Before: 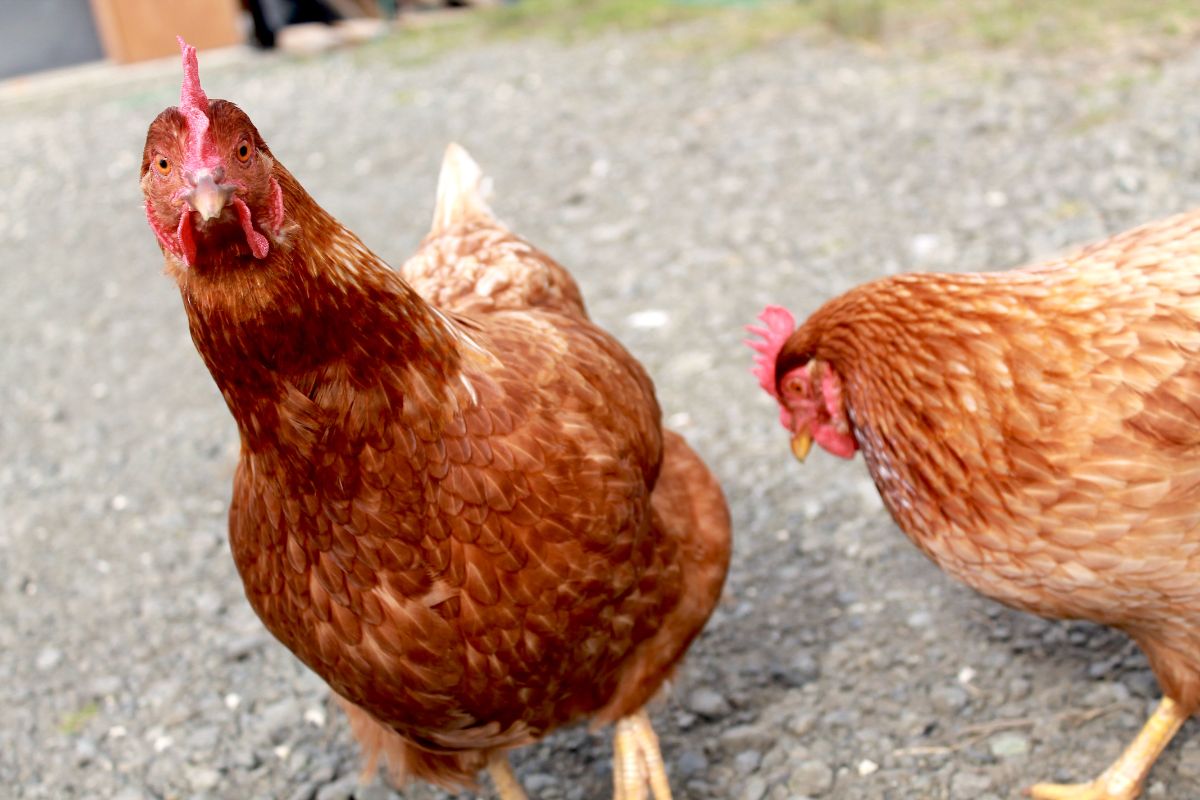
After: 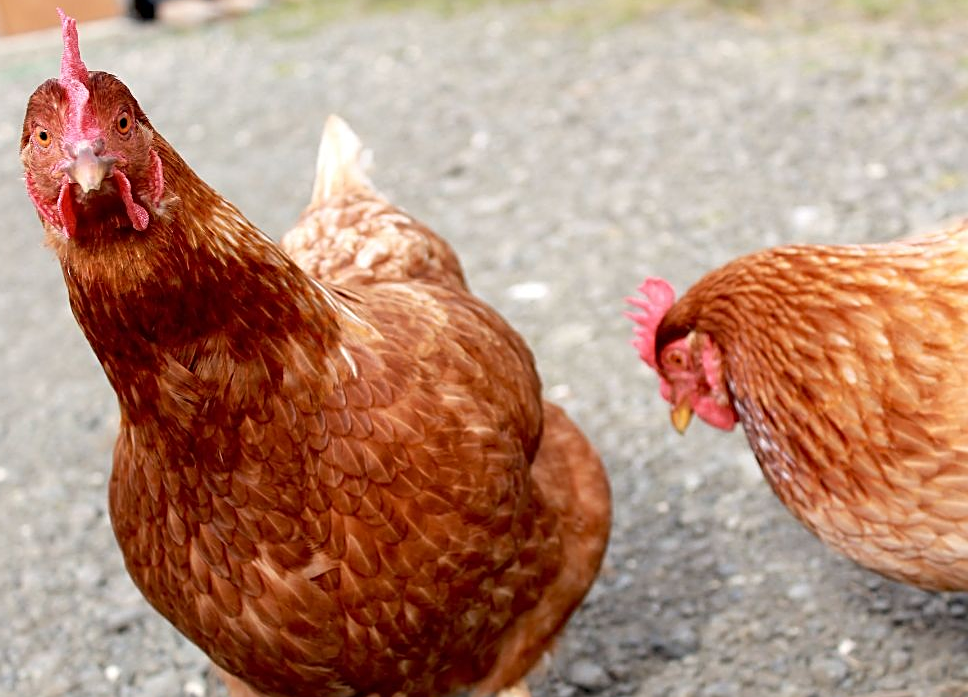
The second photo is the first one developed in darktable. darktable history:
crop: left 10.011%, top 3.555%, right 9.292%, bottom 9.316%
sharpen: on, module defaults
